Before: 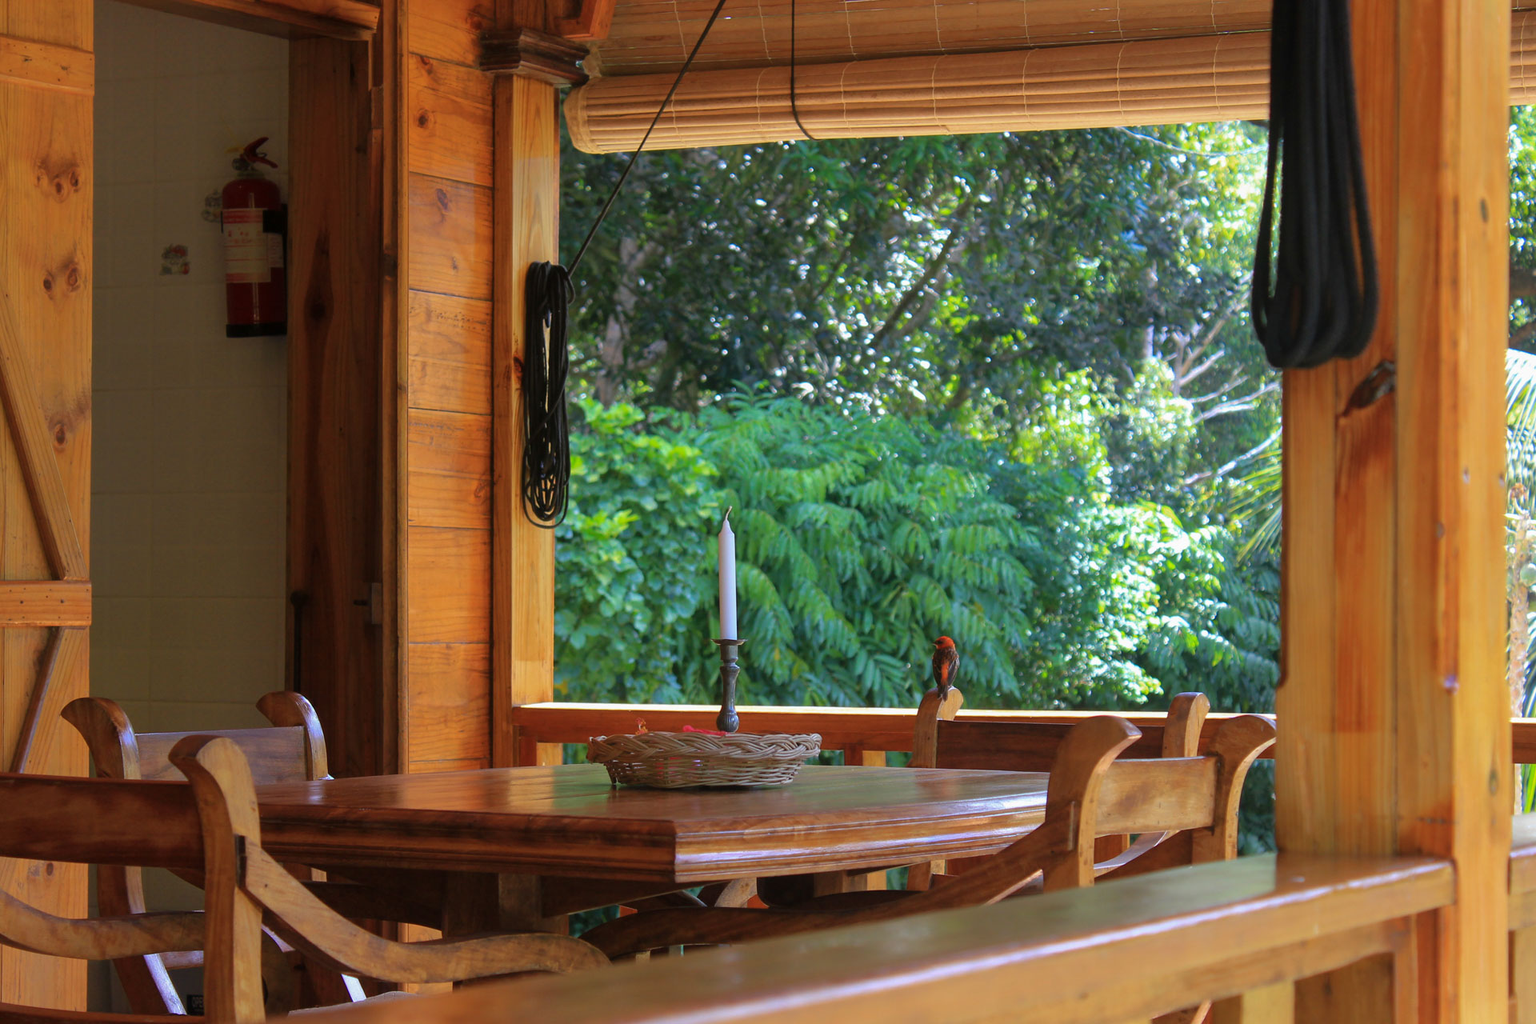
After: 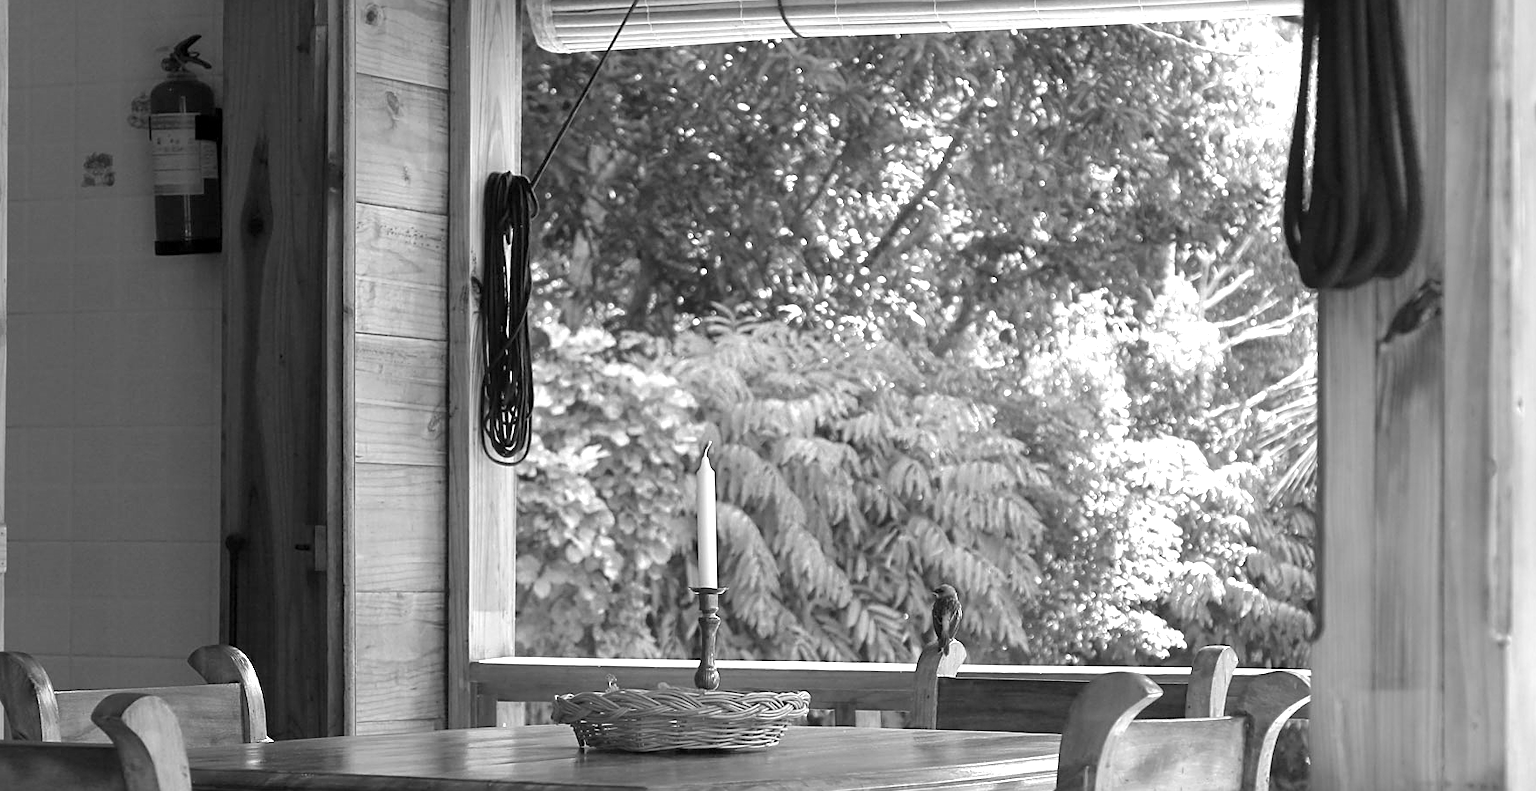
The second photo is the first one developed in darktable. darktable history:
crop: left 5.596%, top 10.314%, right 3.534%, bottom 19.395%
monochrome: on, module defaults
sharpen: on, module defaults
color correction: highlights a* -1.43, highlights b* 10.12, shadows a* 0.395, shadows b* 19.35
white balance: red 0.948, green 1.02, blue 1.176
exposure: black level correction 0.001, exposure 1 EV, compensate highlight preservation false
